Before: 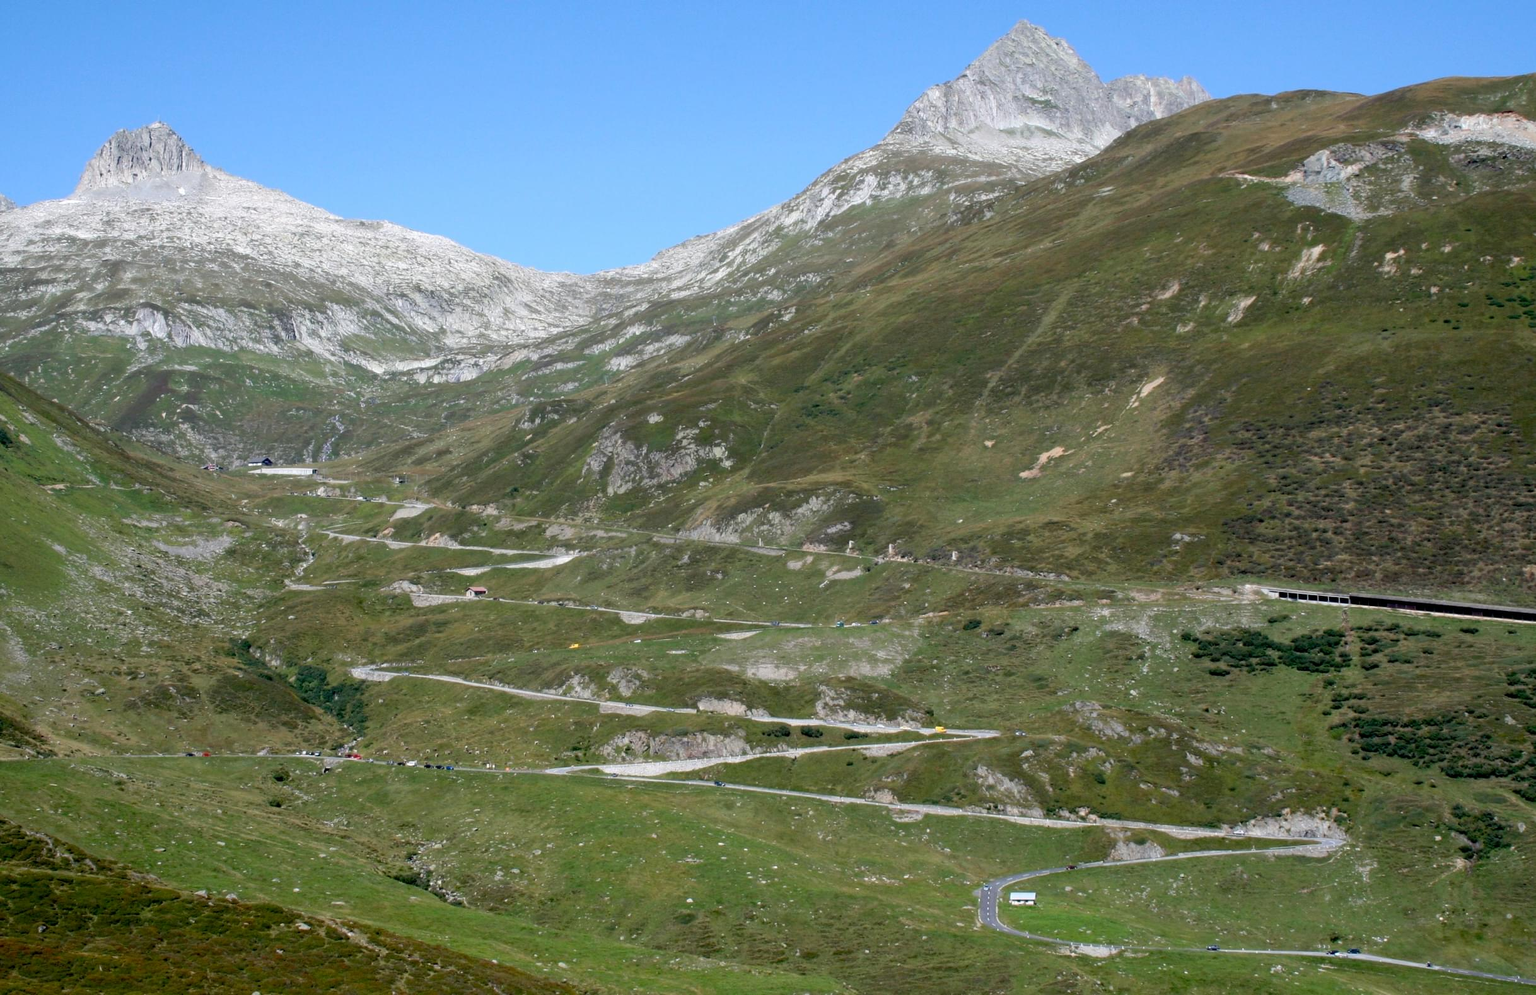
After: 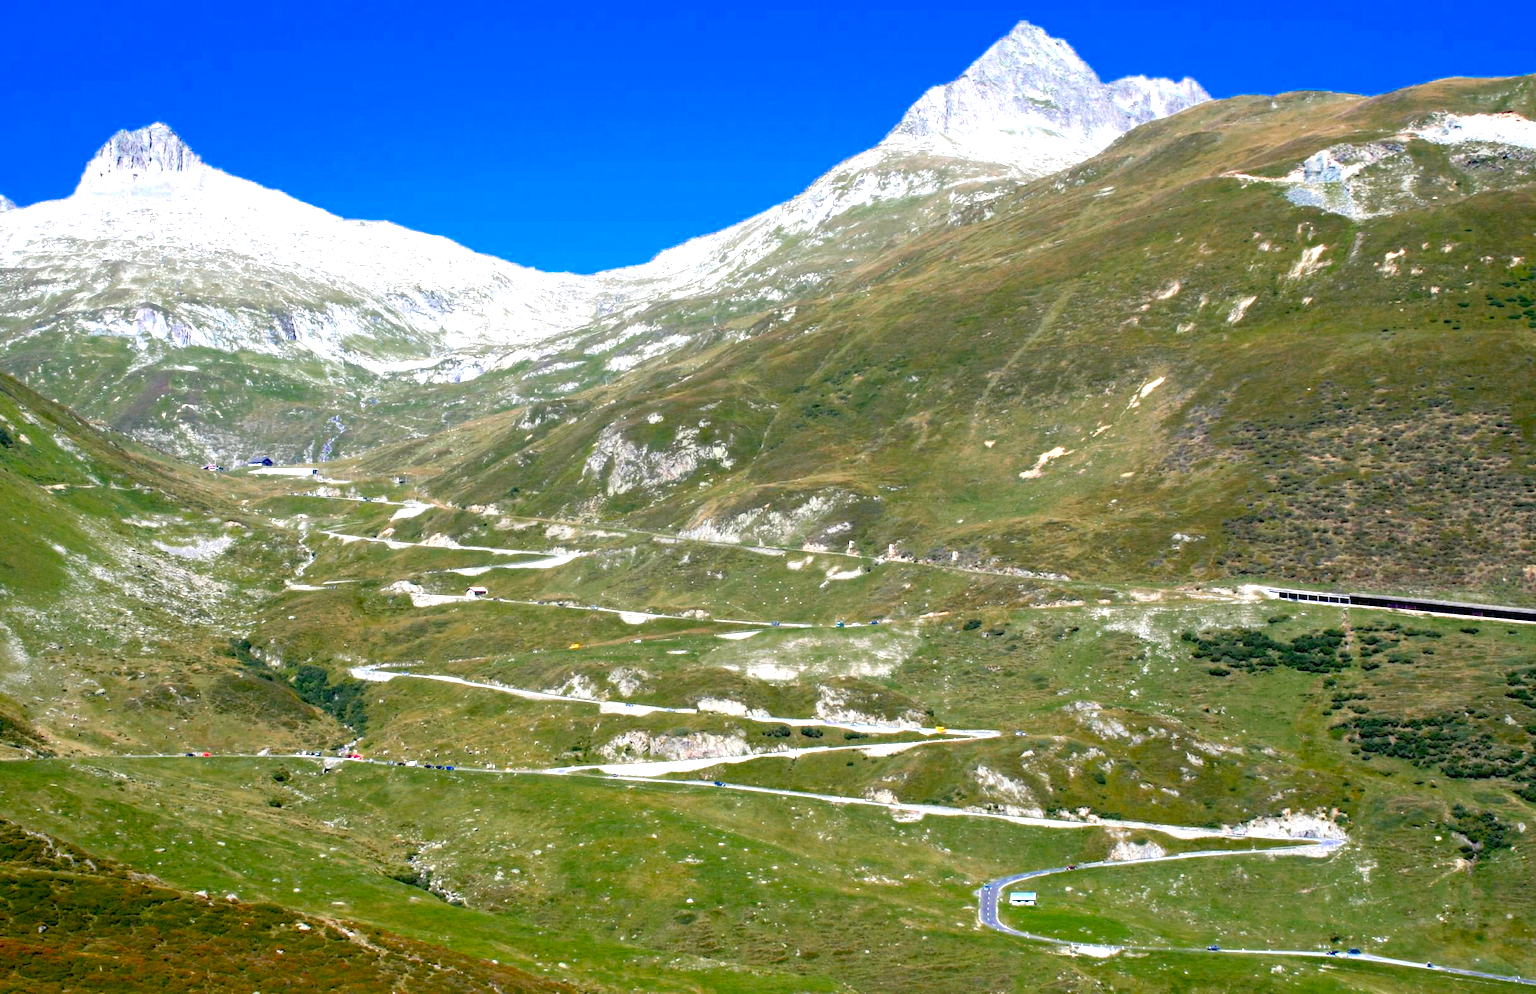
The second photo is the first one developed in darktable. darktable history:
exposure: black level correction 0, exposure 1.386 EV, compensate highlight preservation false
color zones: curves: ch0 [(0, 0.553) (0.123, 0.58) (0.23, 0.419) (0.468, 0.155) (0.605, 0.132) (0.723, 0.063) (0.833, 0.172) (0.921, 0.468)]; ch1 [(0.025, 0.645) (0.229, 0.584) (0.326, 0.551) (0.537, 0.446) (0.599, 0.911) (0.708, 1) (0.805, 0.944)]; ch2 [(0.086, 0.468) (0.254, 0.464) (0.638, 0.564) (0.702, 0.592) (0.768, 0.564)]
